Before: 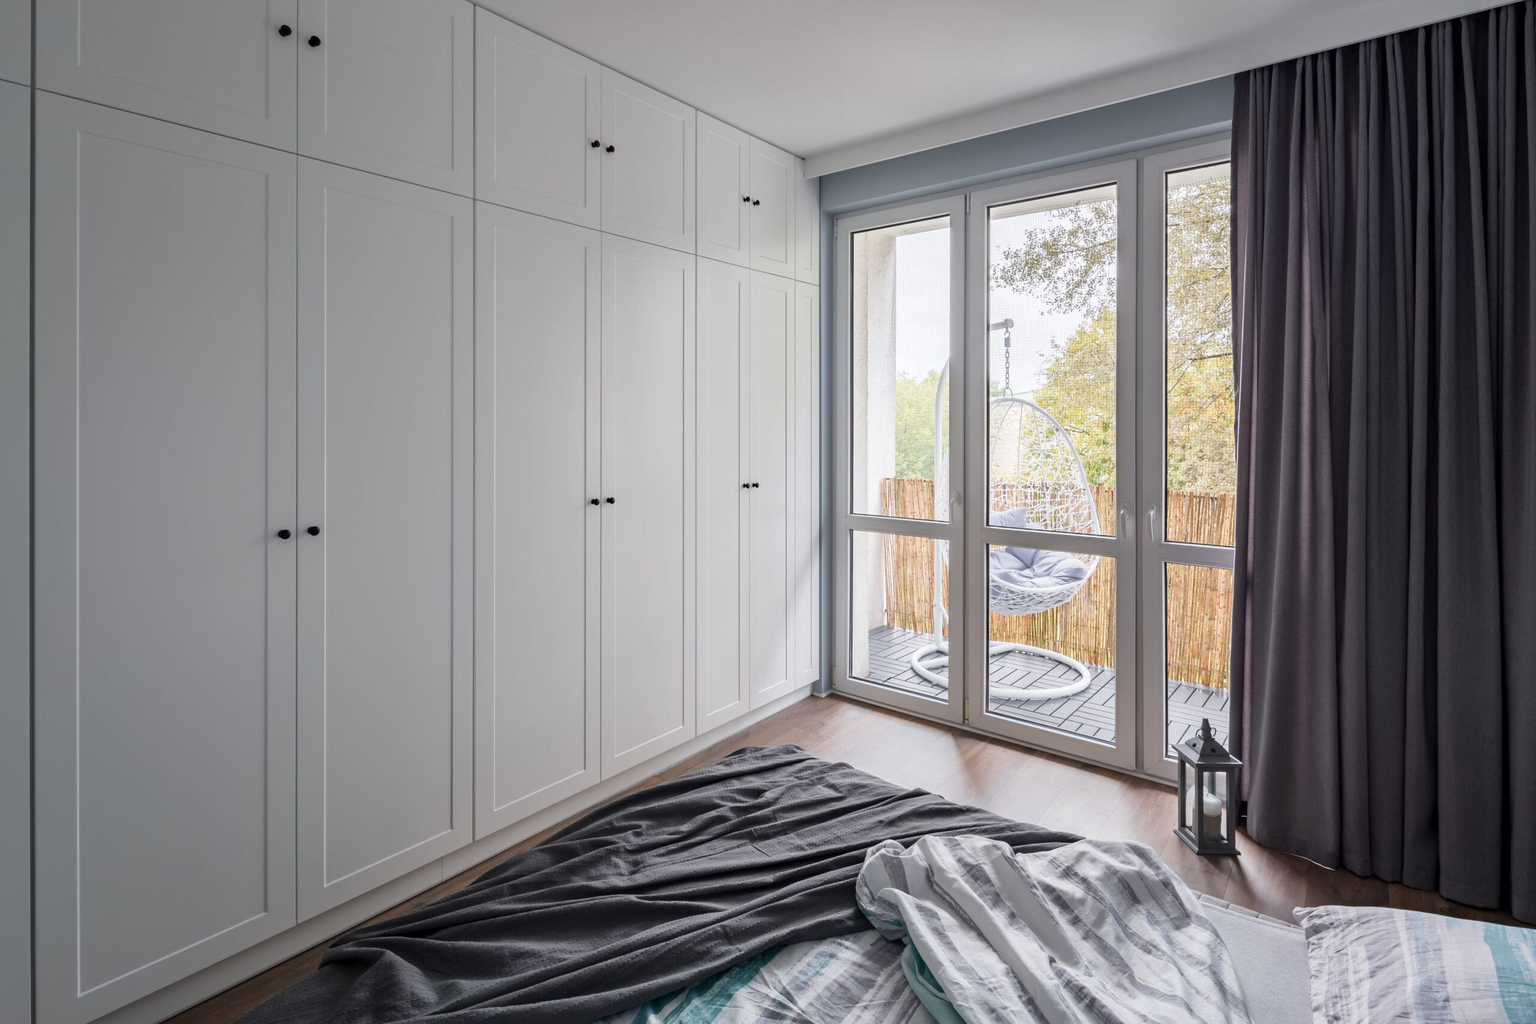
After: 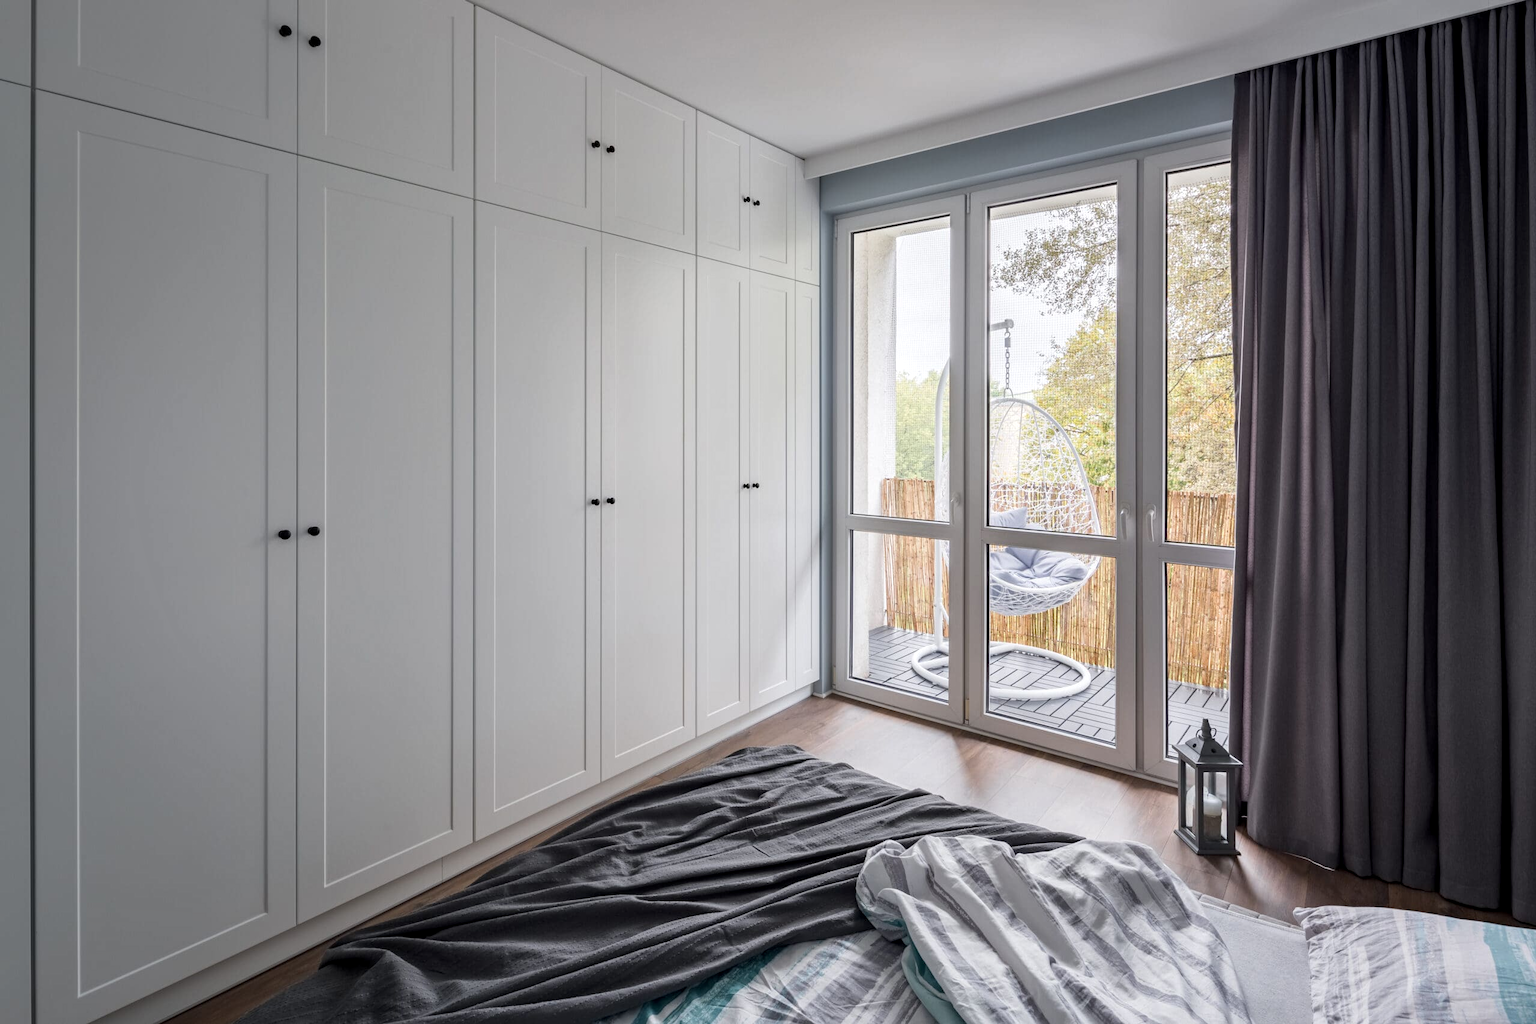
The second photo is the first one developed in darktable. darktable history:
tone equalizer: on, module defaults
local contrast: highlights 100%, shadows 100%, detail 120%, midtone range 0.2
